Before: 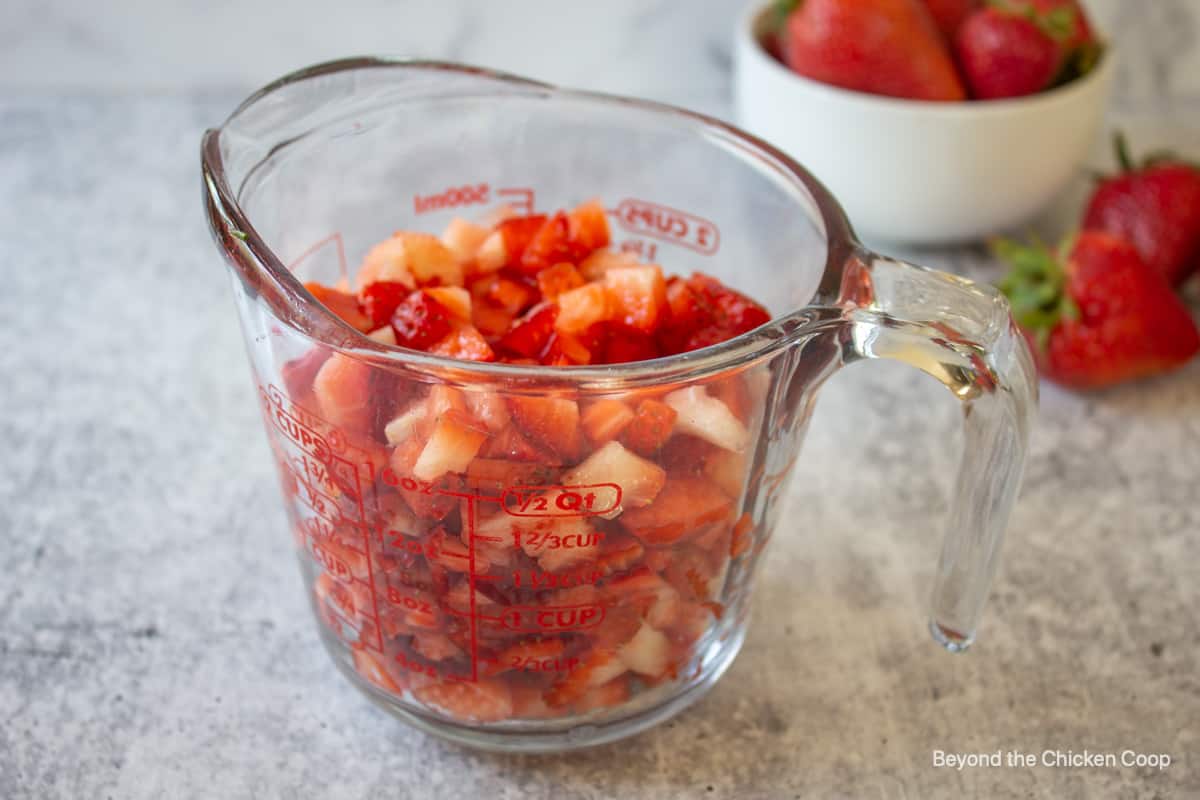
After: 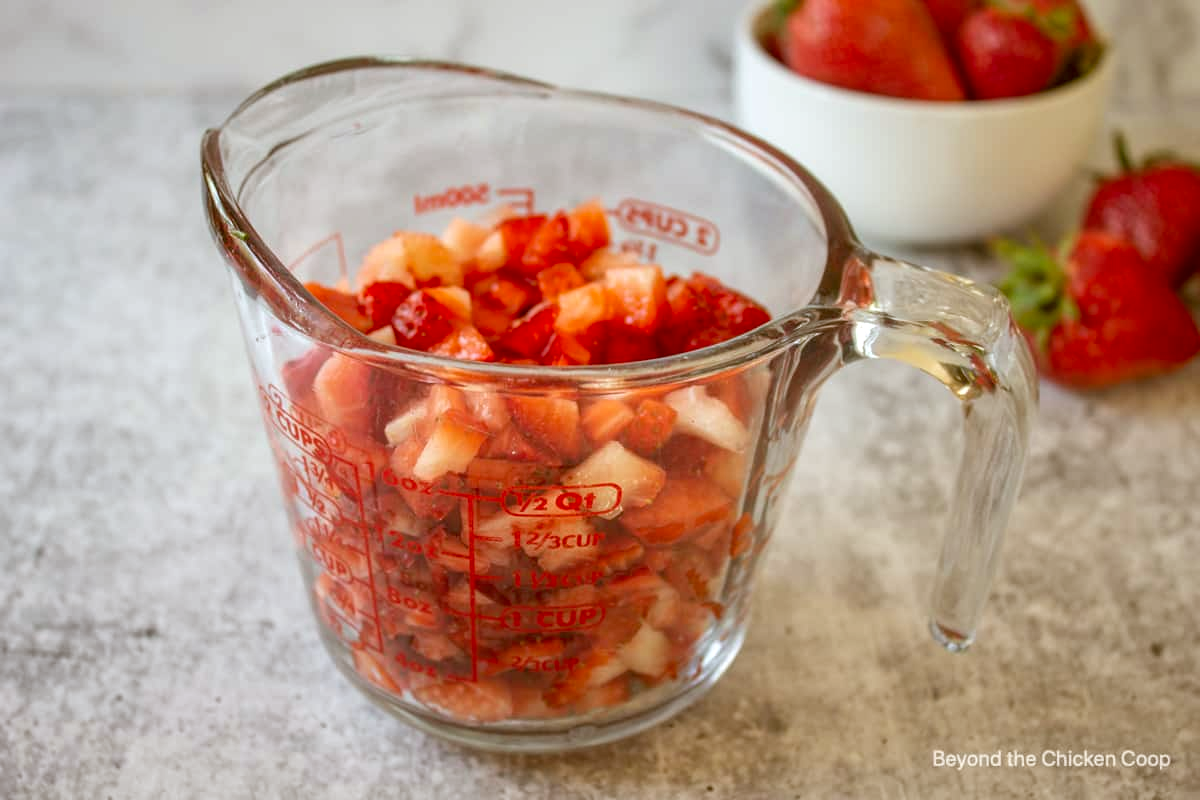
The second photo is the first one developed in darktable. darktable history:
local contrast: highlights 106%, shadows 99%, detail 120%, midtone range 0.2
color correction: highlights a* -0.38, highlights b* 0.168, shadows a* 4.89, shadows b* 20.49
